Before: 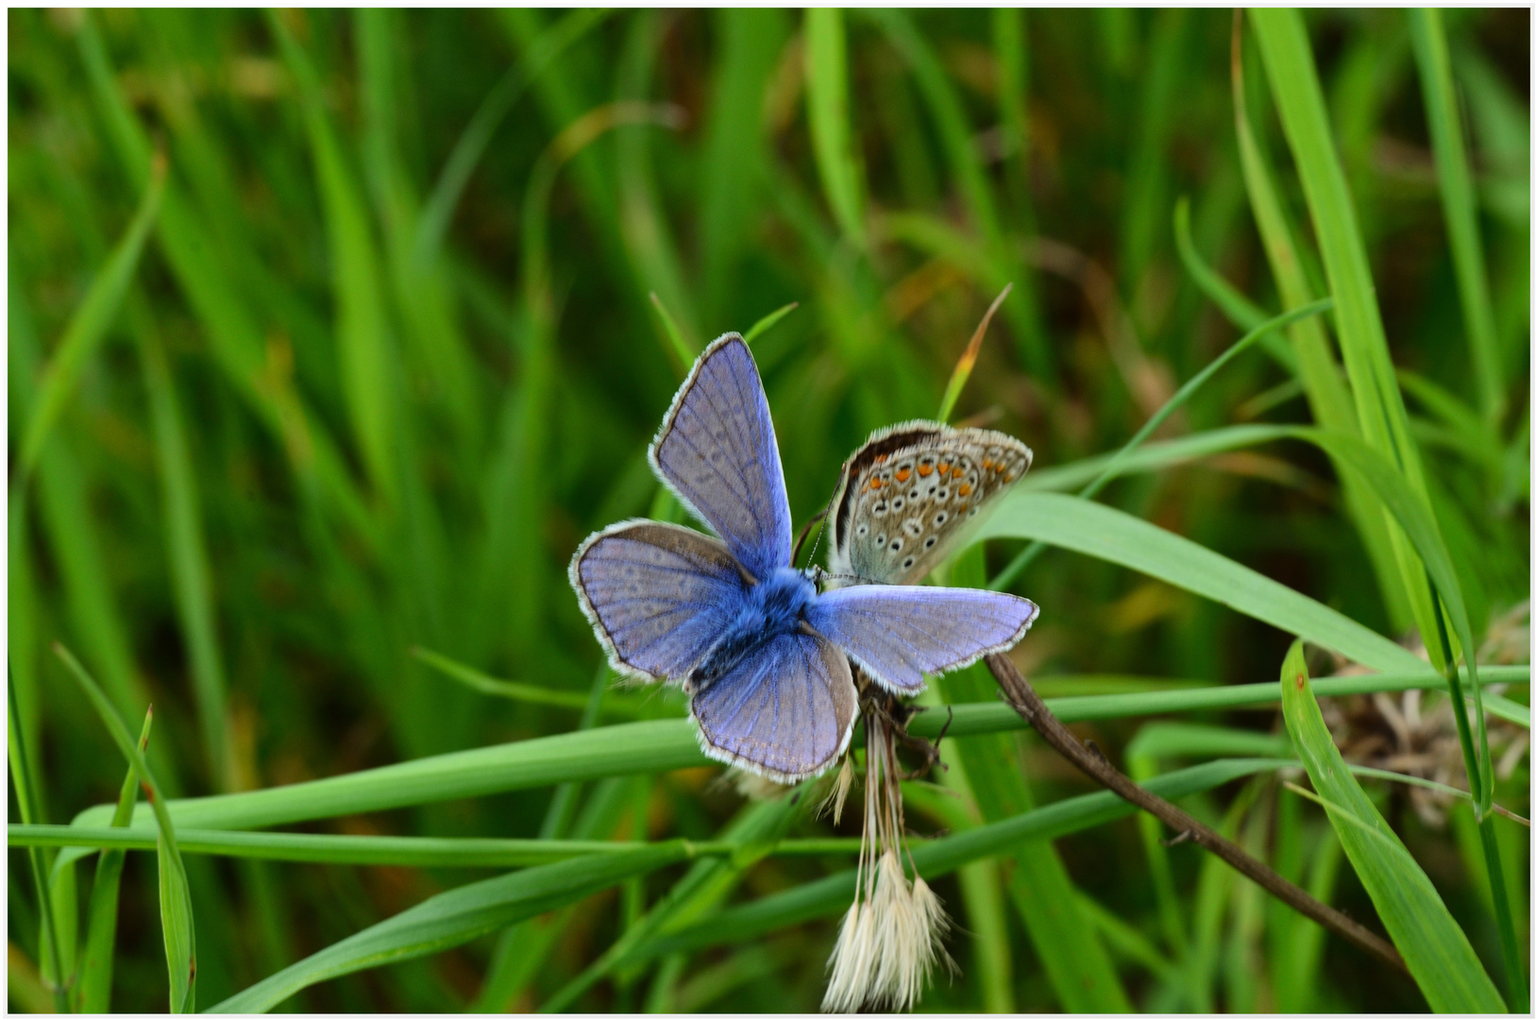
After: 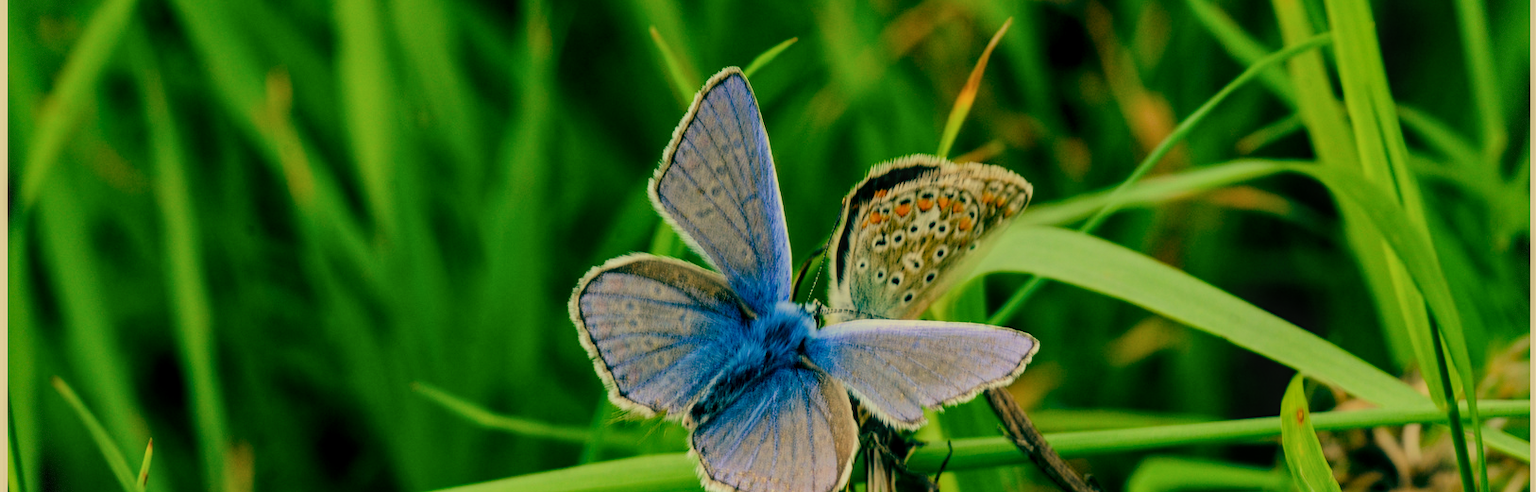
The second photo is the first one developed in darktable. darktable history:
crop and rotate: top 26.056%, bottom 25.543%
vignetting: fall-off start 97.28%, fall-off radius 79%, brightness -0.462, saturation -0.3, width/height ratio 1.114, dithering 8-bit output, unbound false
color balance: mode lift, gamma, gain (sRGB), lift [1, 0.69, 1, 1], gamma [1, 1.482, 1, 1], gain [1, 1, 1, 0.802]
color balance rgb: shadows lift › chroma 2%, shadows lift › hue 247.2°, power › chroma 0.3%, power › hue 25.2°, highlights gain › chroma 3%, highlights gain › hue 60°, global offset › luminance 0.75%, perceptual saturation grading › global saturation 20%, perceptual saturation grading › highlights -20%, perceptual saturation grading › shadows 30%, global vibrance 20%
filmic rgb: black relative exposure -7.15 EV, white relative exposure 5.36 EV, hardness 3.02, color science v6 (2022)
local contrast: on, module defaults
